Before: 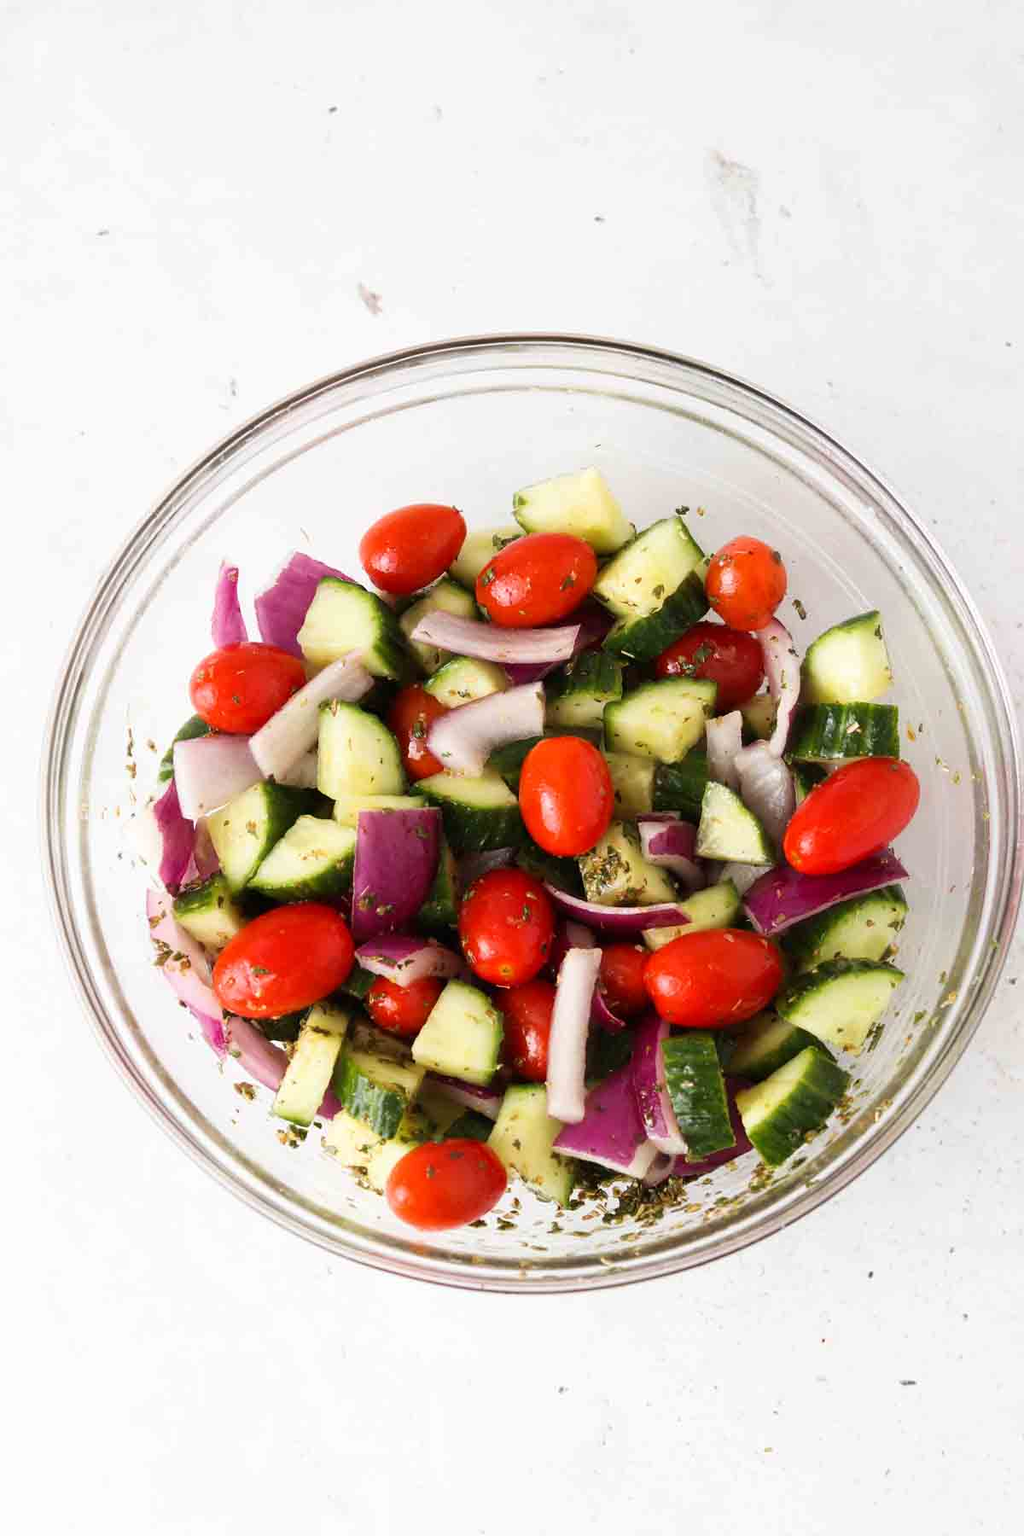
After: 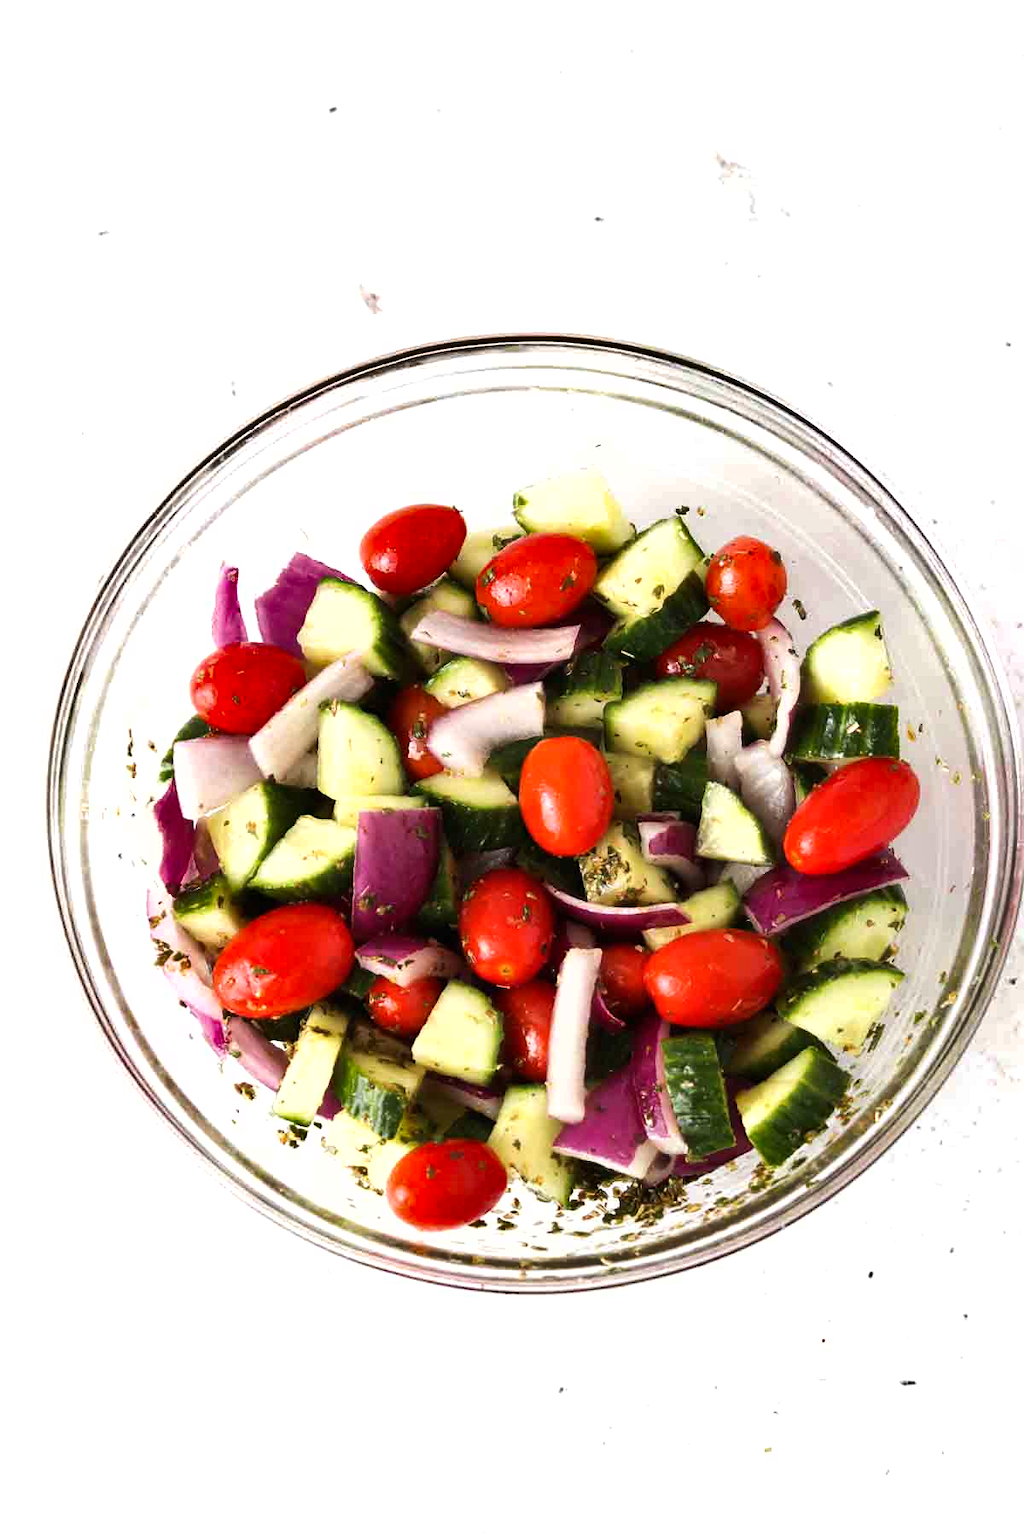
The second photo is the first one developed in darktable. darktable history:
tone equalizer: -8 EV -0.417 EV, -7 EV -0.389 EV, -6 EV -0.333 EV, -5 EV -0.222 EV, -3 EV 0.222 EV, -2 EV 0.333 EV, -1 EV 0.389 EV, +0 EV 0.417 EV, edges refinement/feathering 500, mask exposure compensation -1.57 EV, preserve details no
shadows and highlights: low approximation 0.01, soften with gaussian
